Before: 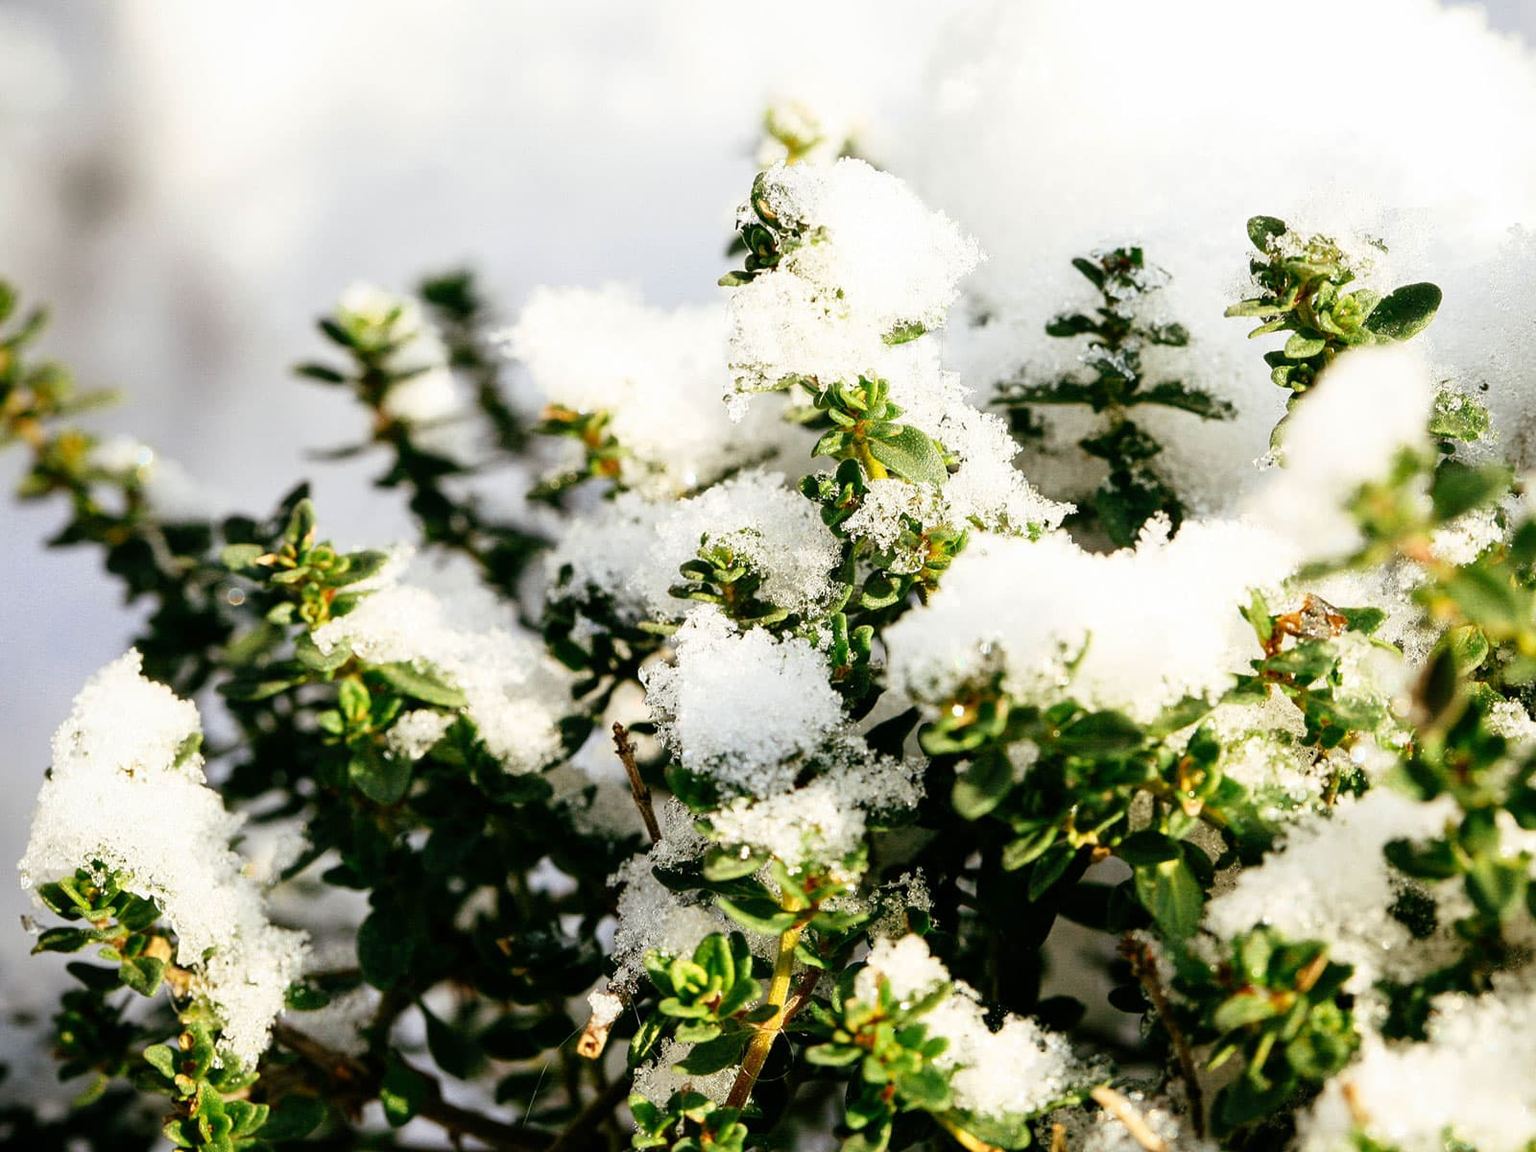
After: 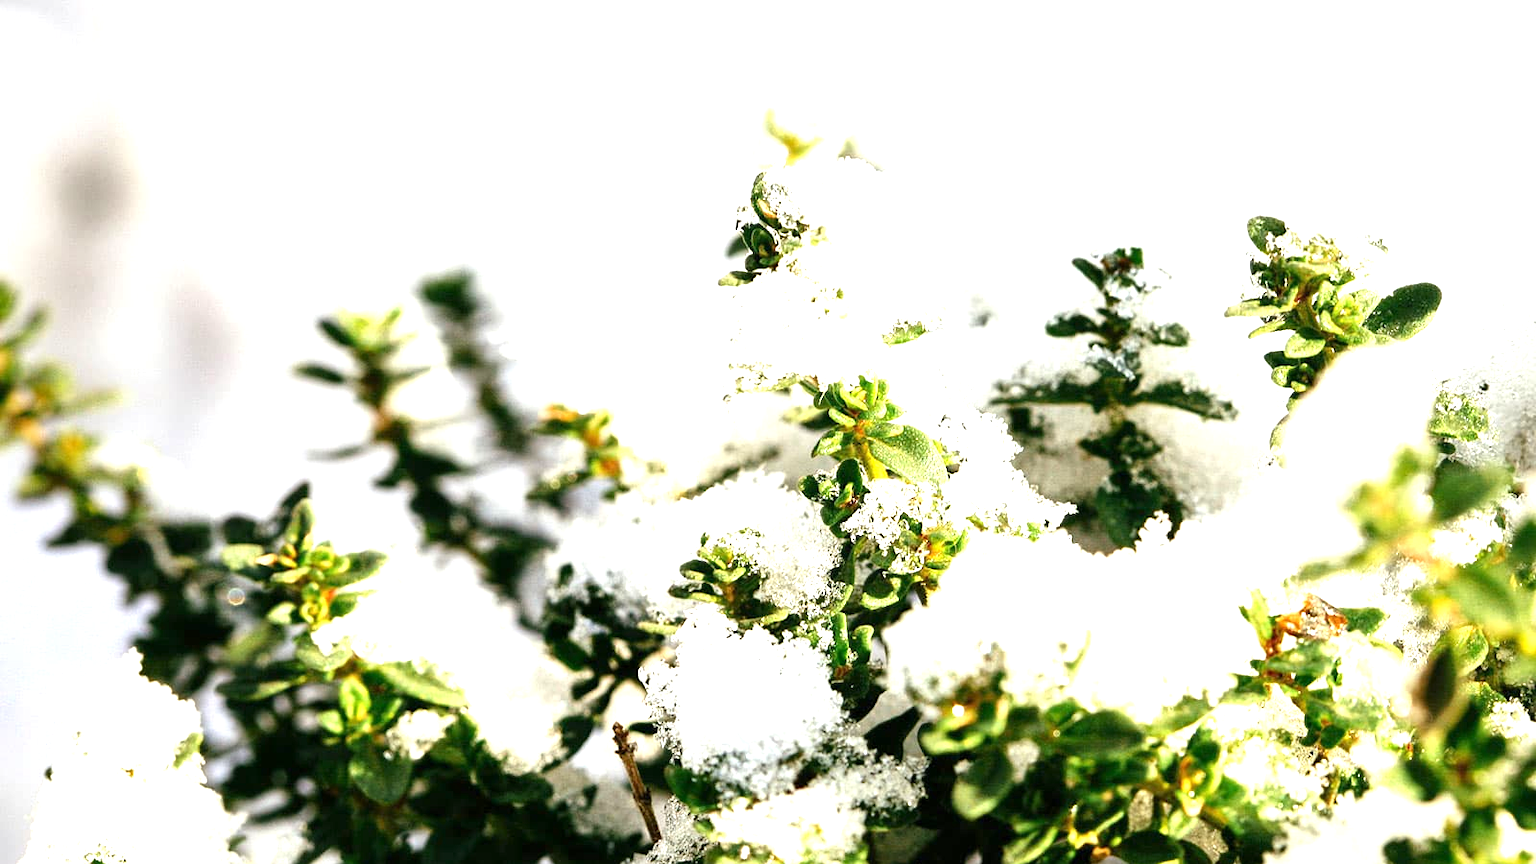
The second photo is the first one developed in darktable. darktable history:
crop: bottom 24.967%
exposure: exposure 0.921 EV, compensate highlight preservation false
